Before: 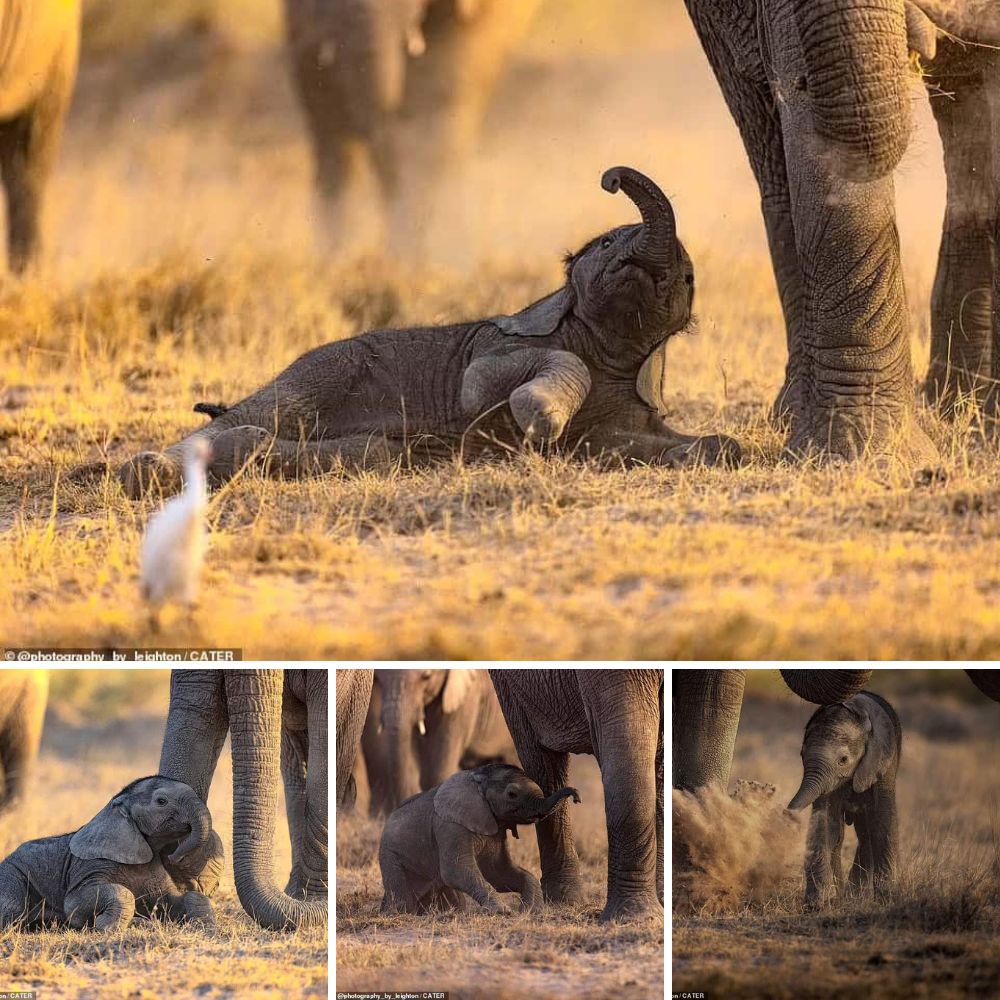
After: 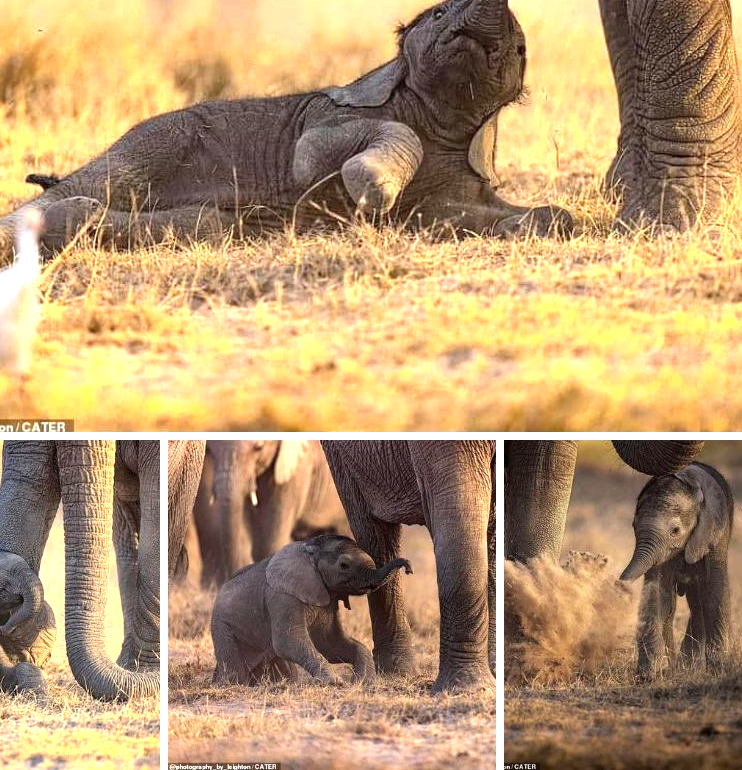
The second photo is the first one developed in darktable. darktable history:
exposure: exposure 0.824 EV, compensate highlight preservation false
crop: left 16.885%, top 22.916%, right 8.865%
